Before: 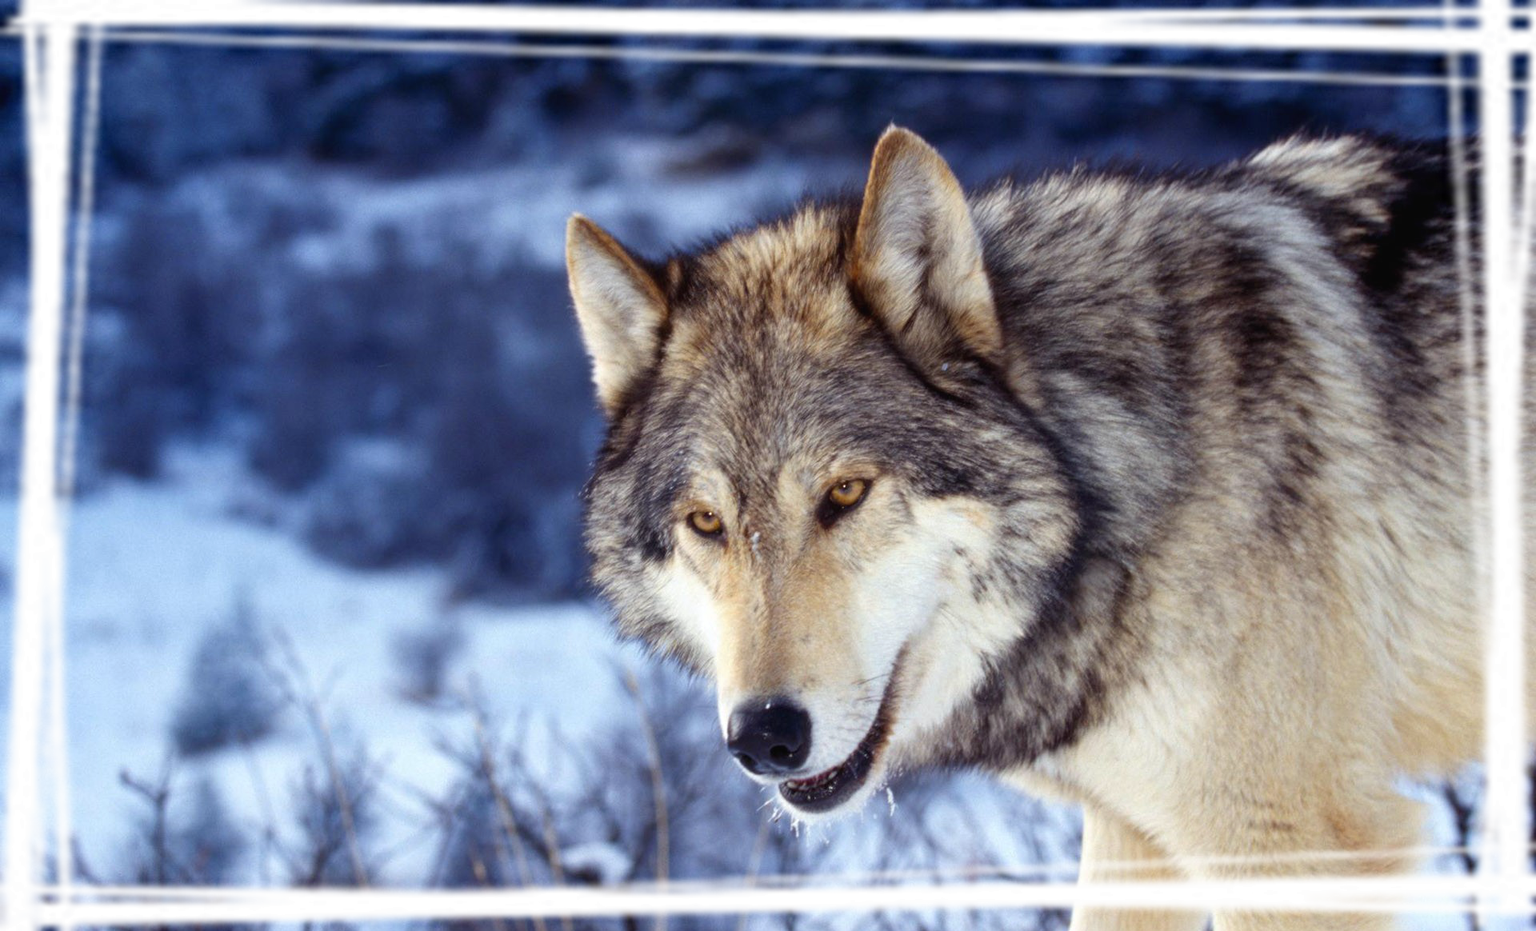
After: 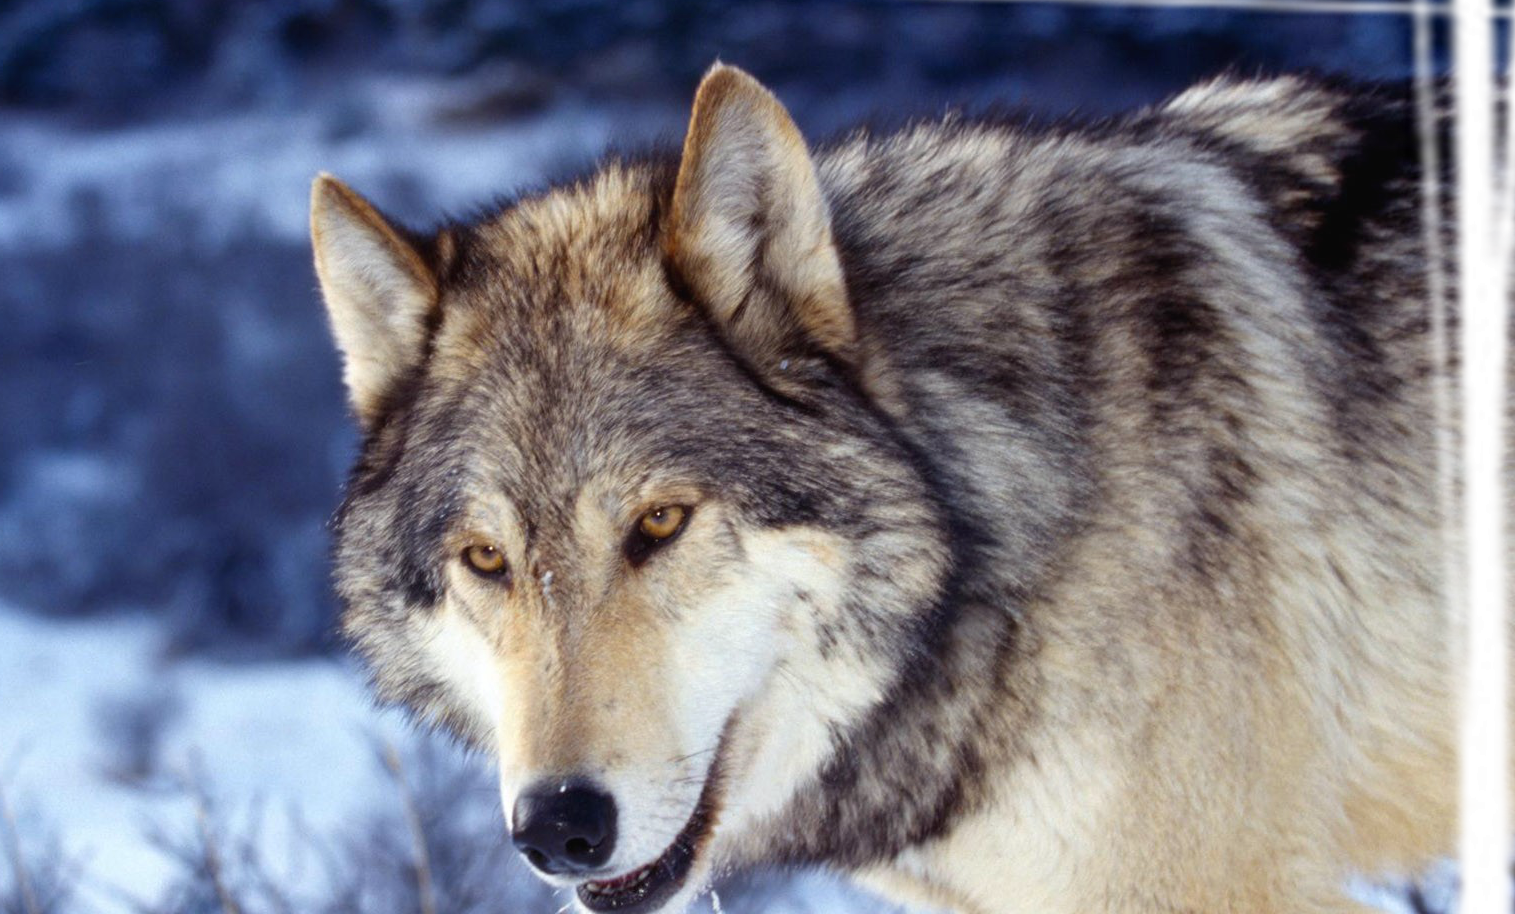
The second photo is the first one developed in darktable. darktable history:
crop and rotate: left 20.708%, top 8.092%, right 0.366%, bottom 13.352%
